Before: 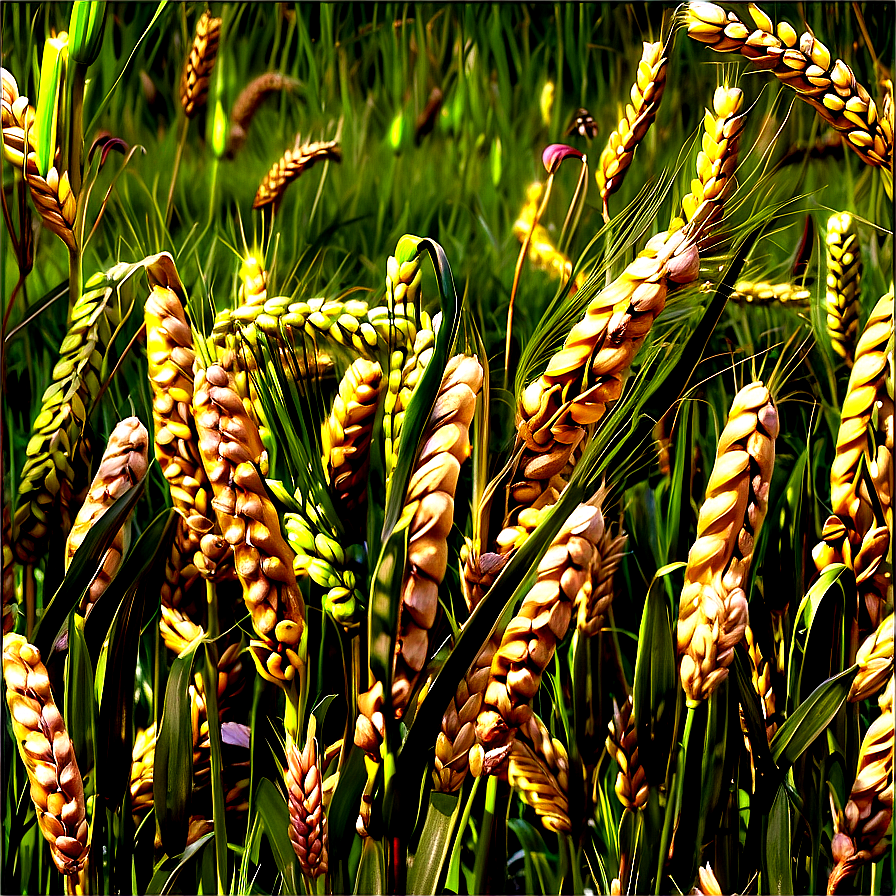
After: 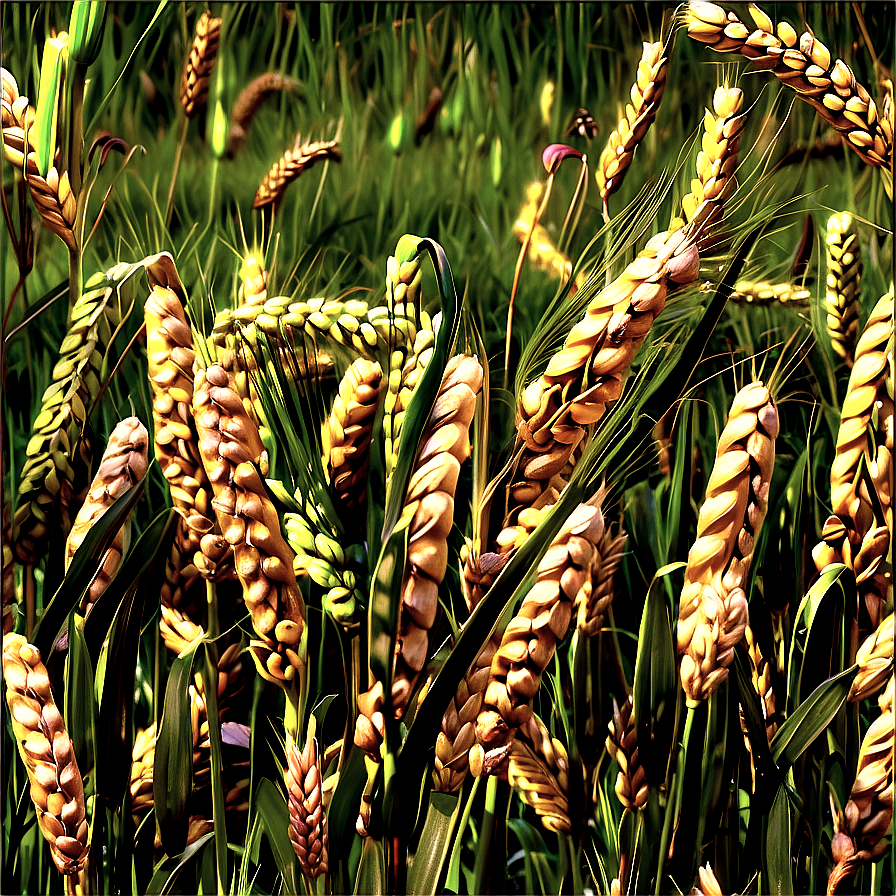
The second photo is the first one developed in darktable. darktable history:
white balance: red 1.045, blue 0.932
color correction: saturation 0.8
